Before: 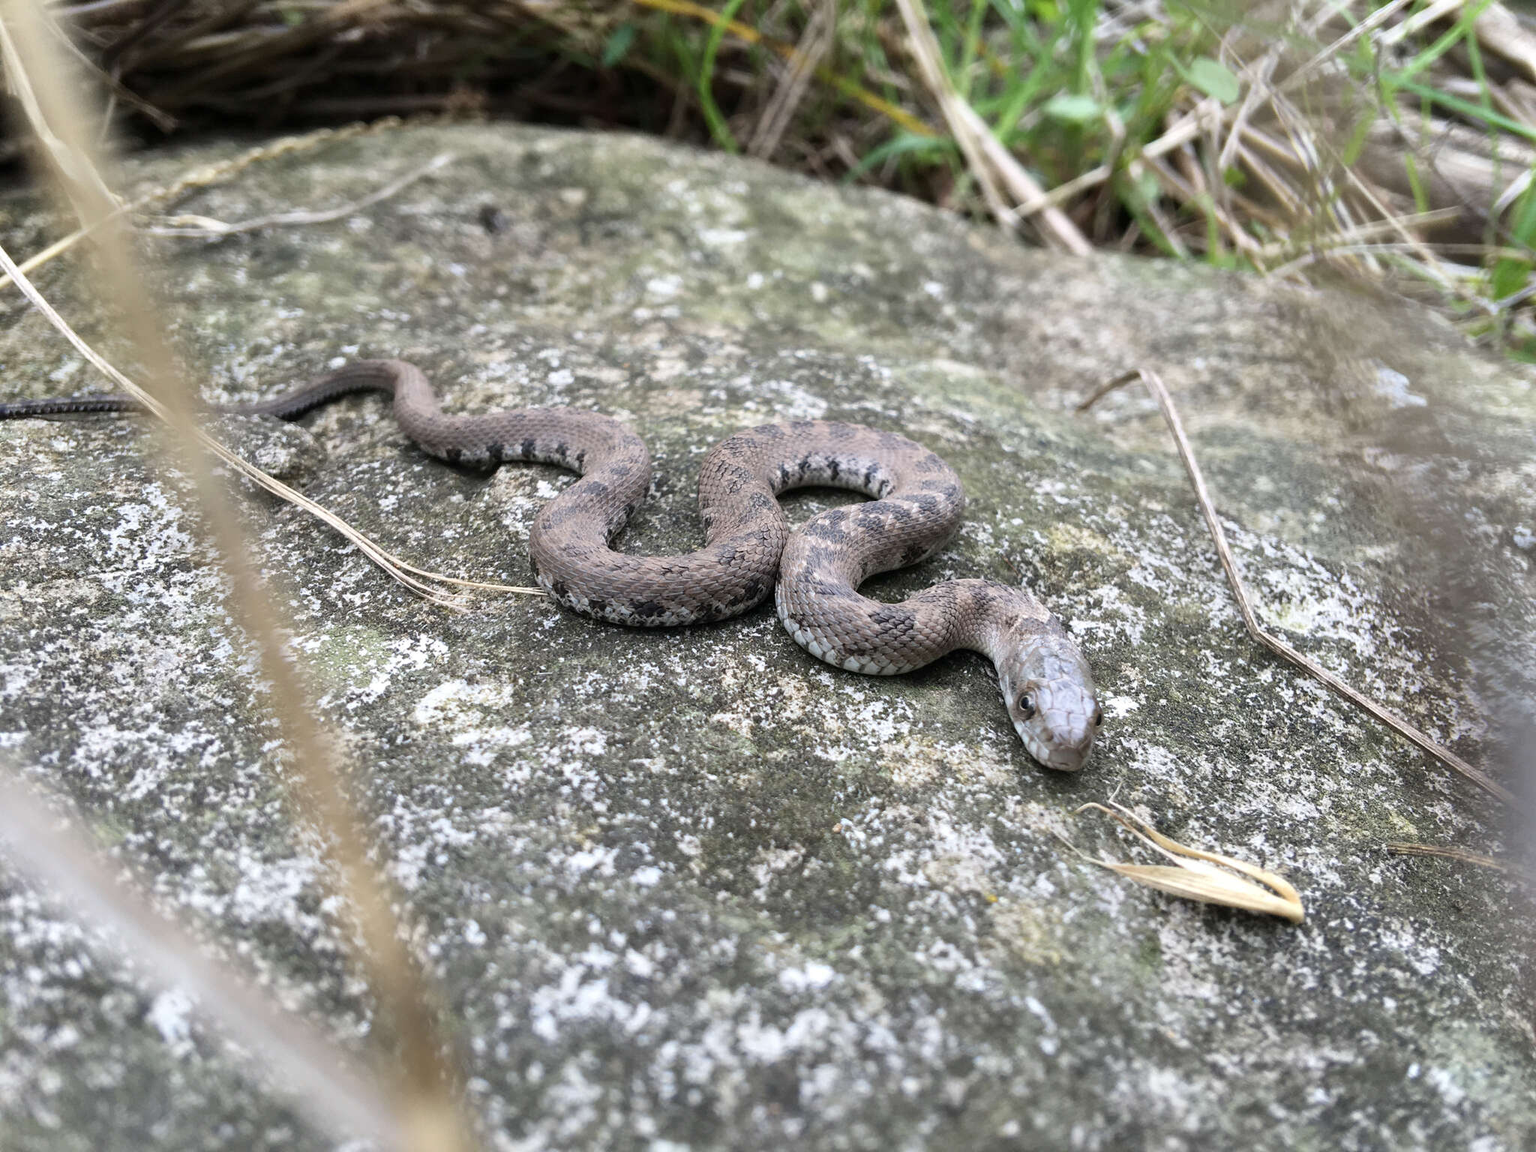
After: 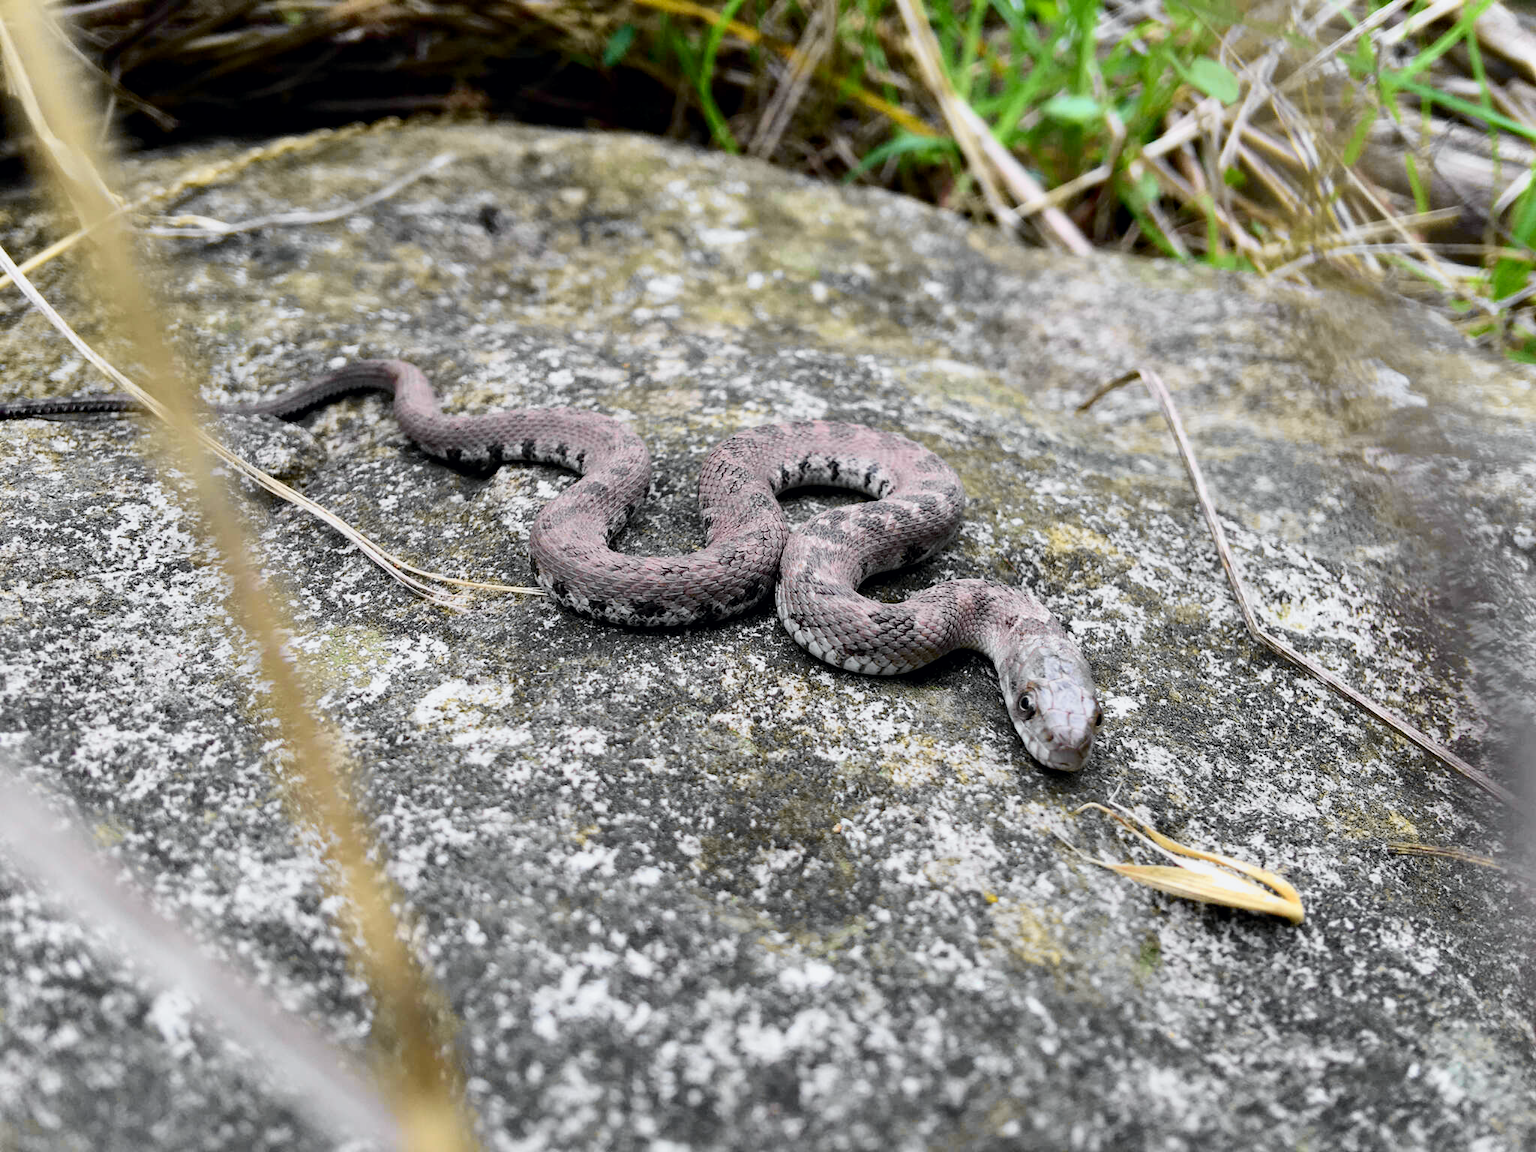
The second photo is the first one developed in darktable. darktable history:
exposure: black level correction 0.006, exposure -0.226 EV, compensate highlight preservation false
haze removal: compatibility mode true, adaptive false
tone curve: curves: ch0 [(0, 0) (0.071, 0.047) (0.266, 0.26) (0.491, 0.552) (0.753, 0.818) (1, 0.983)]; ch1 [(0, 0) (0.346, 0.307) (0.408, 0.369) (0.463, 0.443) (0.482, 0.493) (0.502, 0.5) (0.517, 0.518) (0.546, 0.587) (0.588, 0.643) (0.651, 0.709) (1, 1)]; ch2 [(0, 0) (0.346, 0.34) (0.434, 0.46) (0.485, 0.494) (0.5, 0.494) (0.517, 0.503) (0.535, 0.545) (0.583, 0.634) (0.625, 0.686) (1, 1)], color space Lab, independent channels, preserve colors none
